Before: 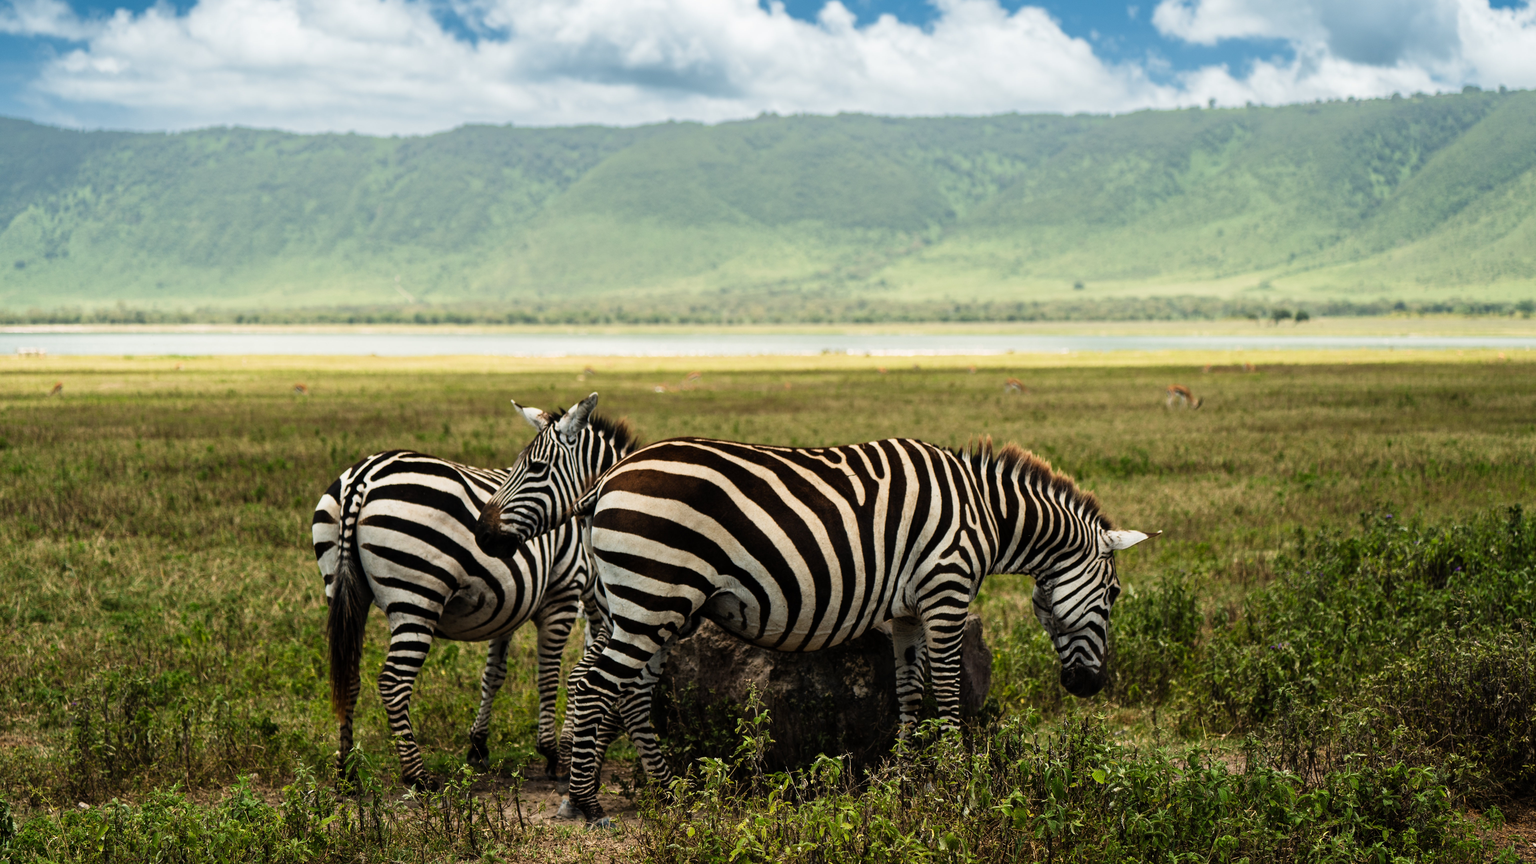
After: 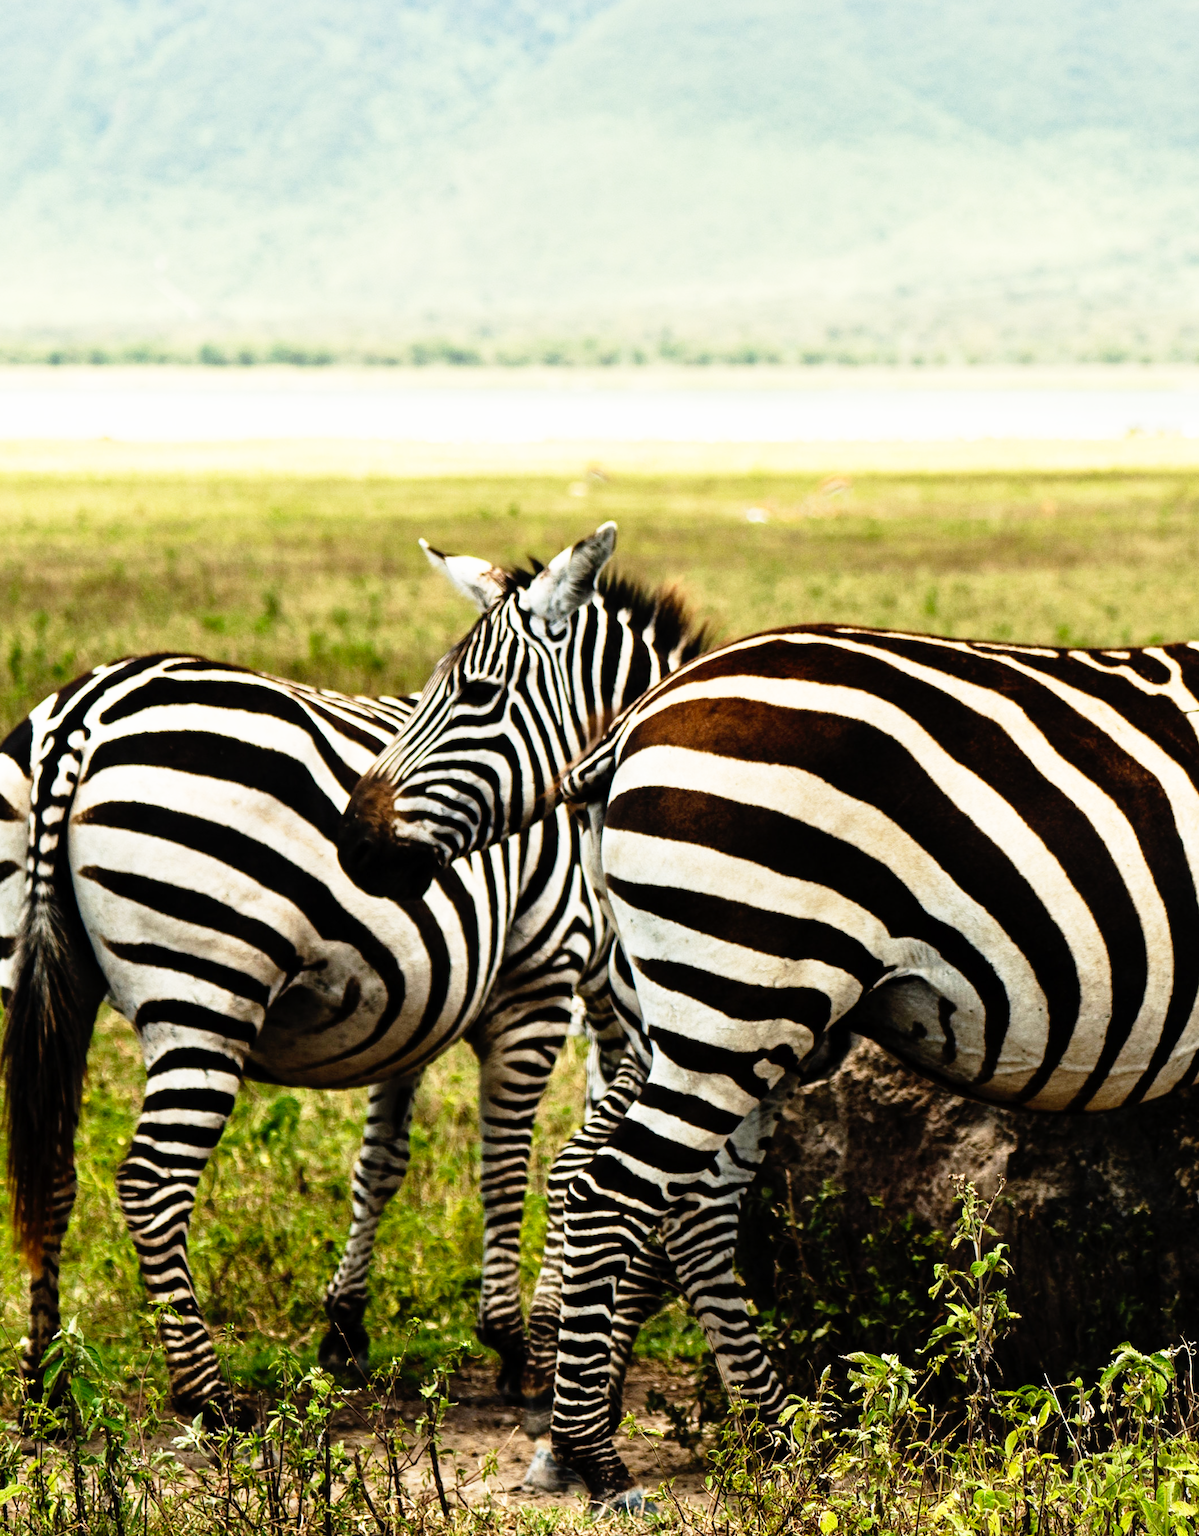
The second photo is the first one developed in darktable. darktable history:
crop and rotate: left 21.306%, top 18.882%, right 44.356%, bottom 2.983%
base curve: curves: ch0 [(0, 0) (0.012, 0.01) (0.073, 0.168) (0.31, 0.711) (0.645, 0.957) (1, 1)], preserve colors none
